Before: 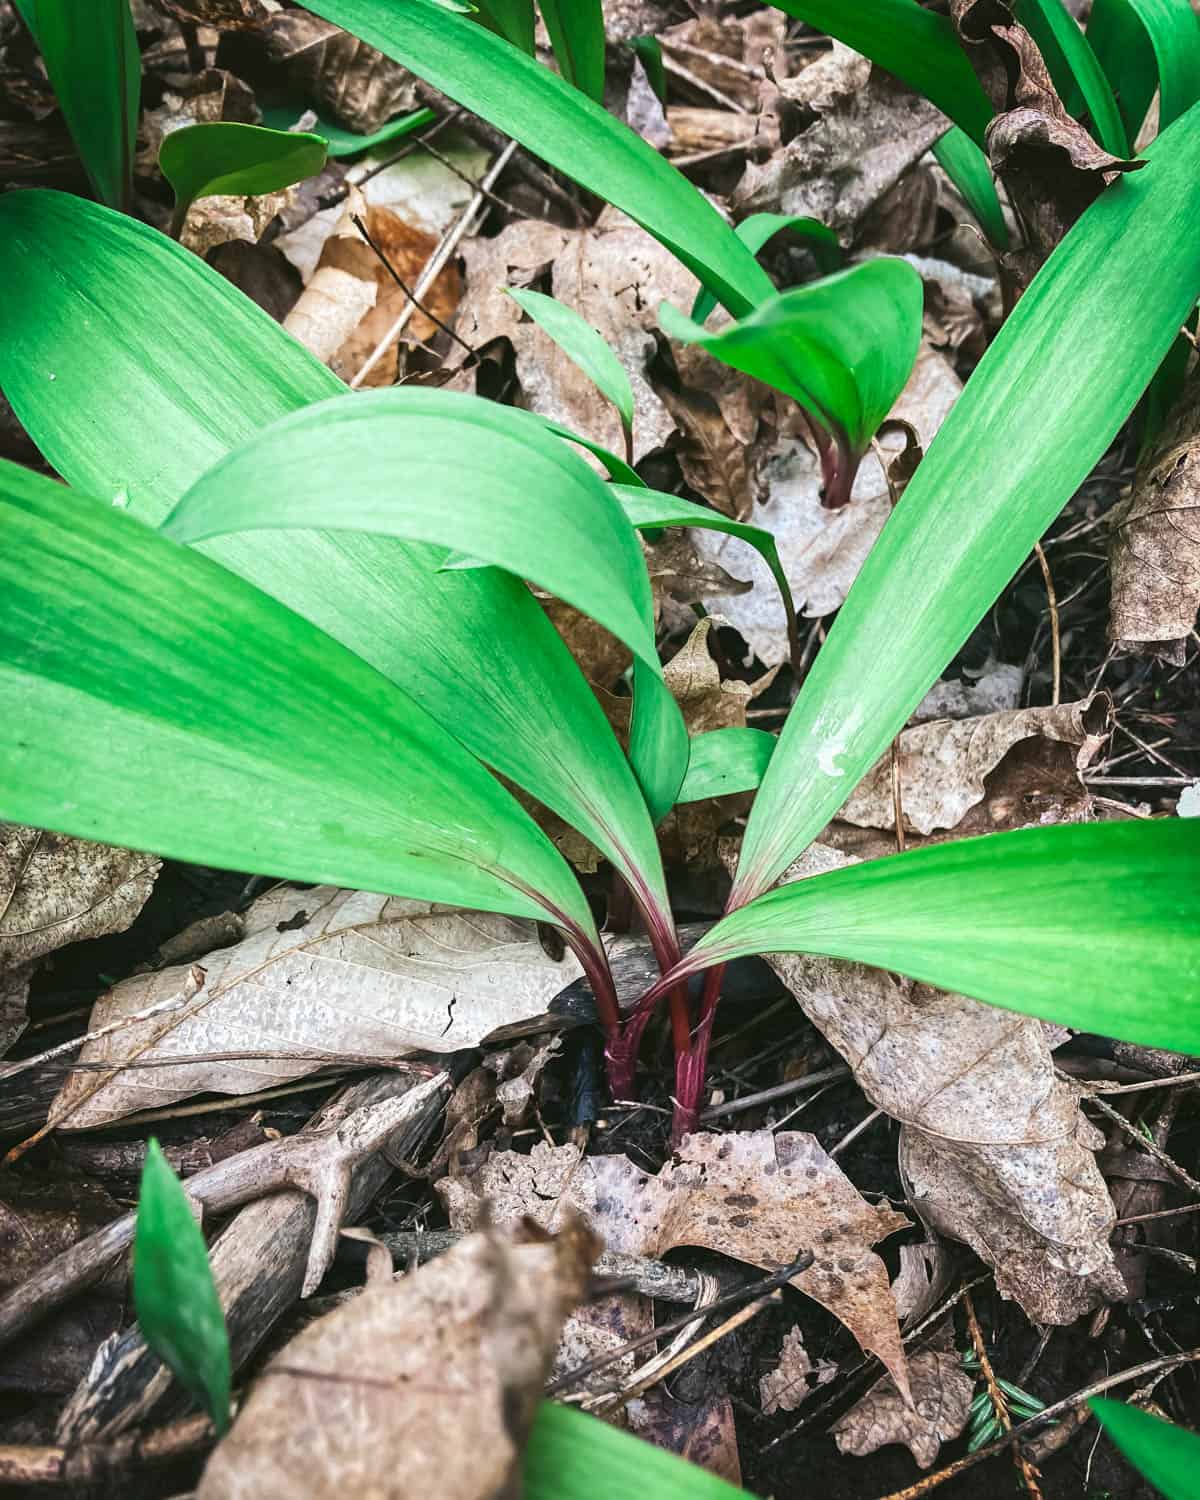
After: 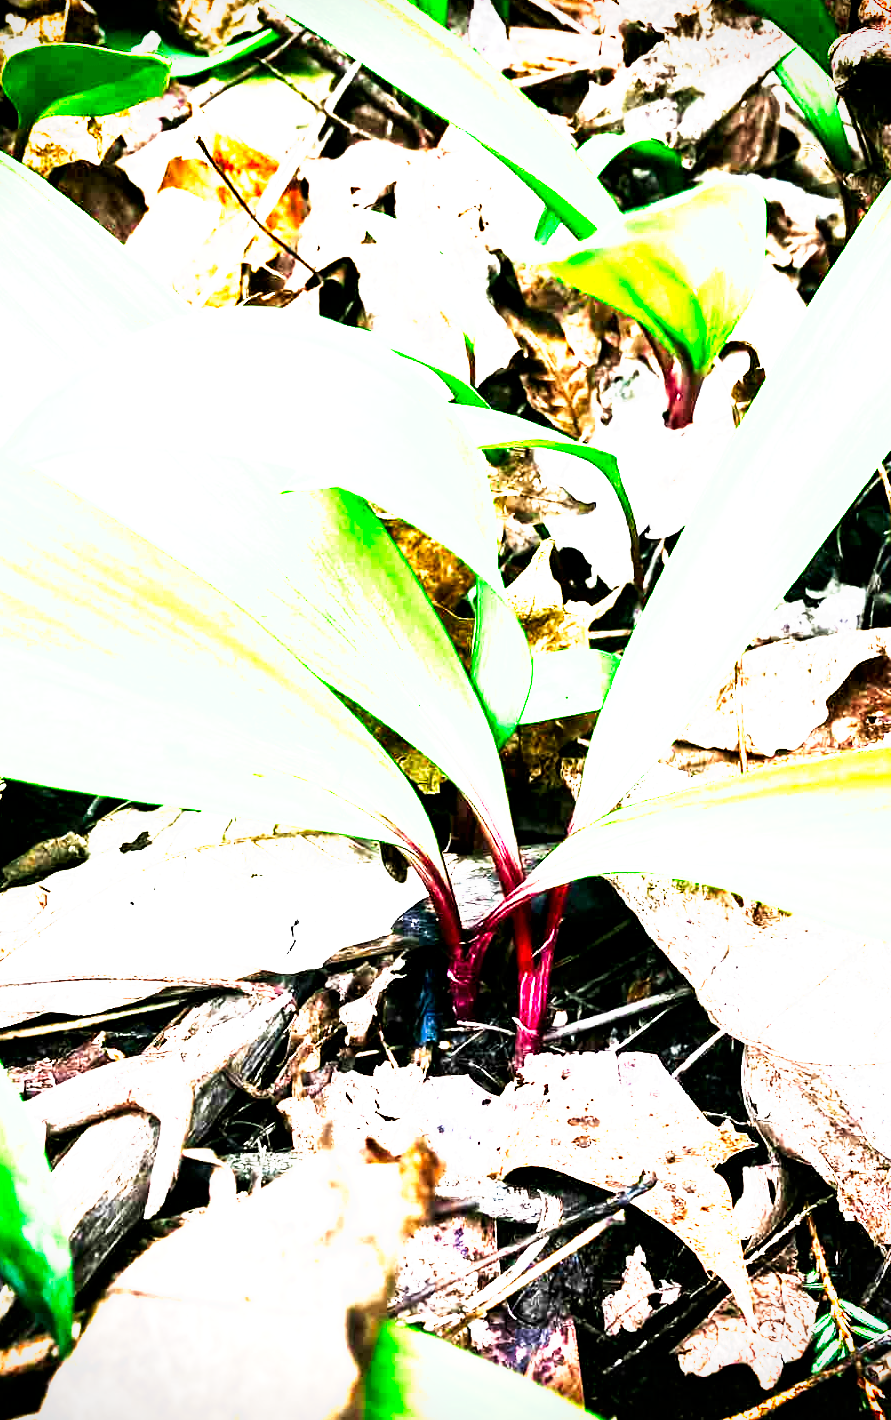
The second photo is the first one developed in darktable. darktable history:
tone curve: curves: ch0 [(0, 0) (0.003, 0) (0.011, 0) (0.025, 0) (0.044, 0.001) (0.069, 0.003) (0.1, 0.003) (0.136, 0.006) (0.177, 0.014) (0.224, 0.056) (0.277, 0.128) (0.335, 0.218) (0.399, 0.346) (0.468, 0.512) (0.543, 0.713) (0.623, 0.898) (0.709, 0.987) (0.801, 0.99) (0.898, 0.99) (1, 1)], preserve colors none
vignetting: fall-off start 91.44%, saturation 0.382, unbound false
exposure: black level correction 0.009, exposure 1.426 EV, compensate highlight preservation false
crop and rotate: left 13.1%, top 5.299%, right 12.621%
